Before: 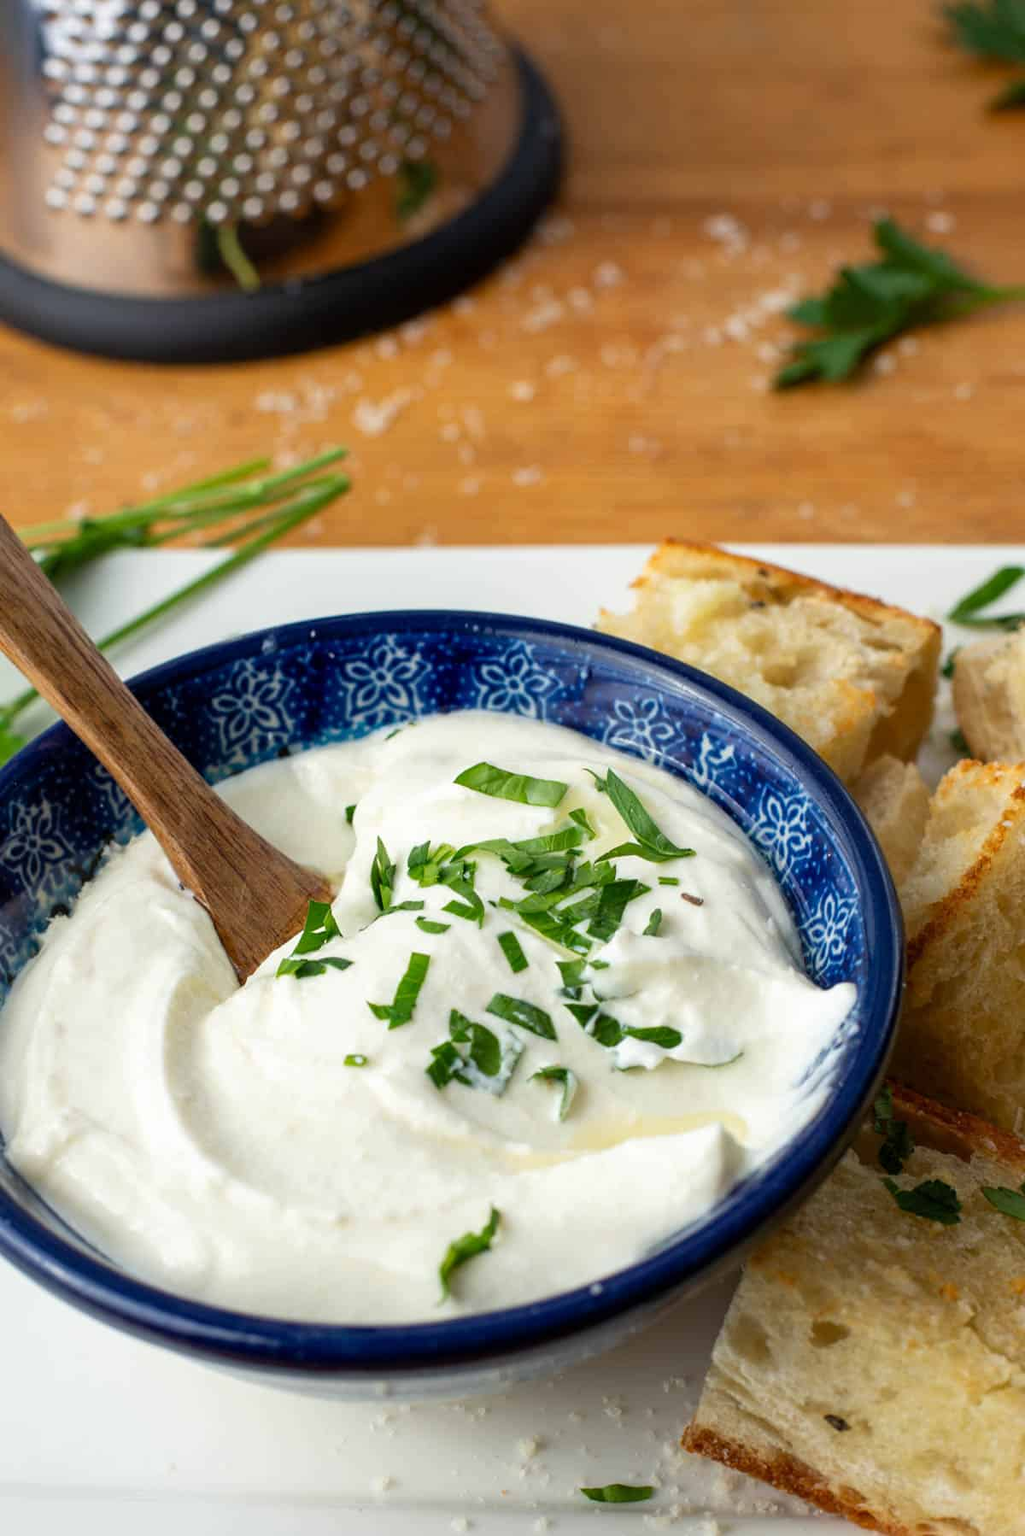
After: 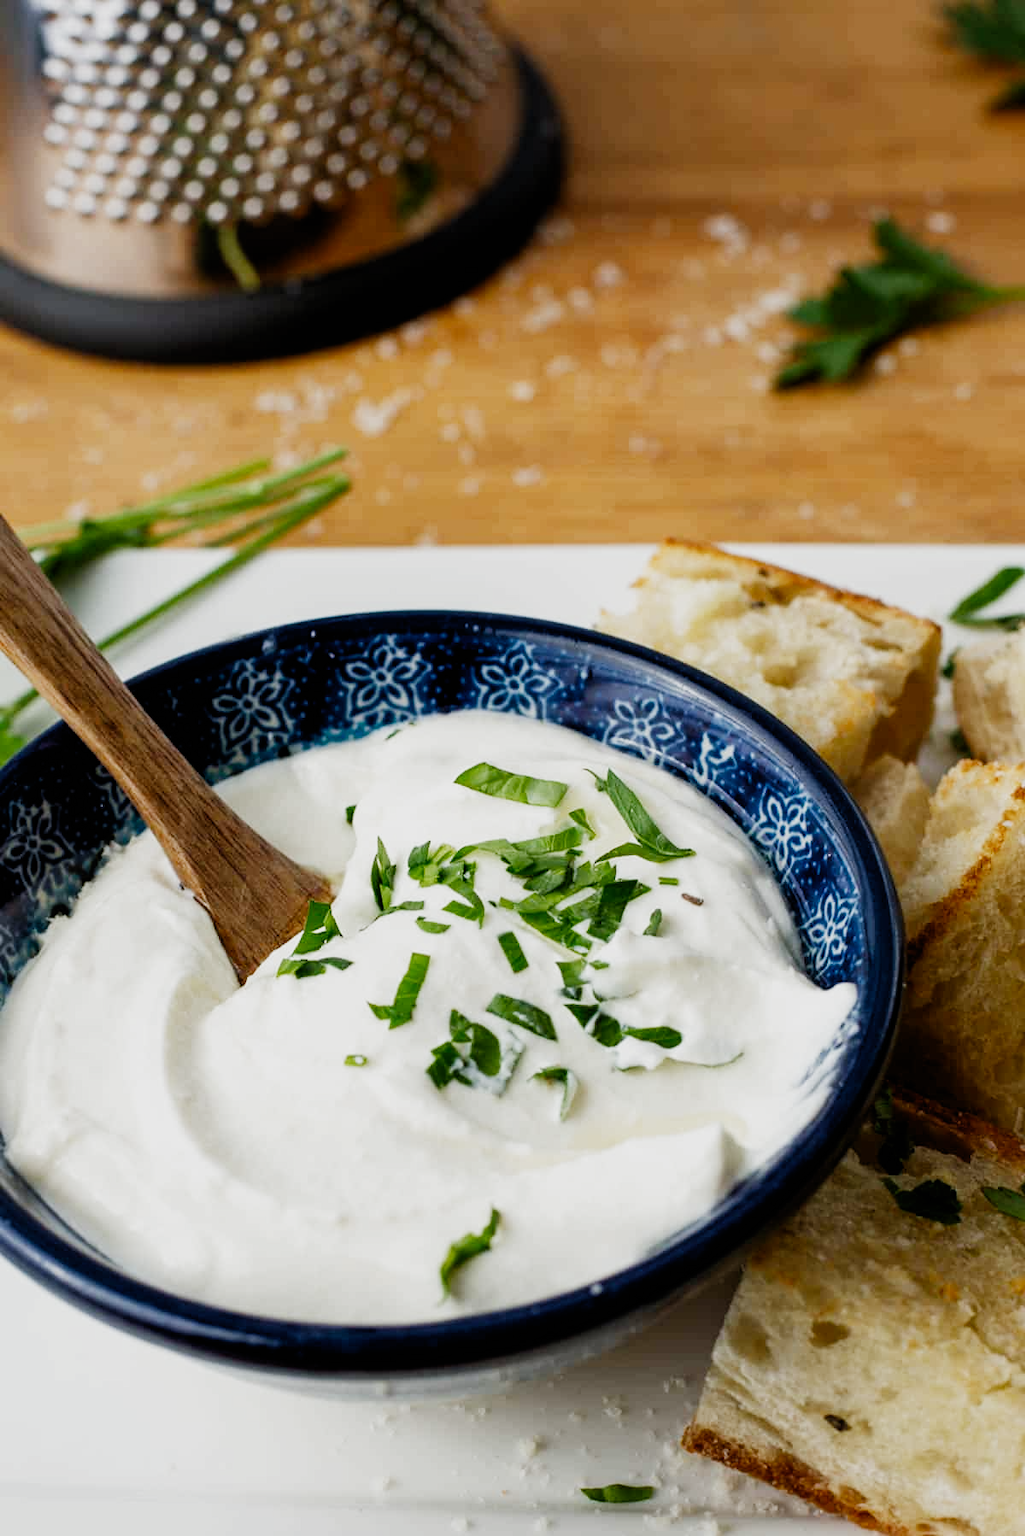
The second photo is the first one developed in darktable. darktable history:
filmic rgb: black relative exposure -7.65 EV, white relative exposure 4.56 EV, hardness 3.61, preserve chrominance no, color science v4 (2020)
color balance rgb: shadows lift › chroma 3.78%, shadows lift › hue 88.94°, perceptual saturation grading › global saturation -2.303%, perceptual saturation grading › highlights -7.587%, perceptual saturation grading › mid-tones 7.462%, perceptual saturation grading › shadows 4.273%, perceptual brilliance grading › global brilliance 15.806%, perceptual brilliance grading › shadows -34.836%
